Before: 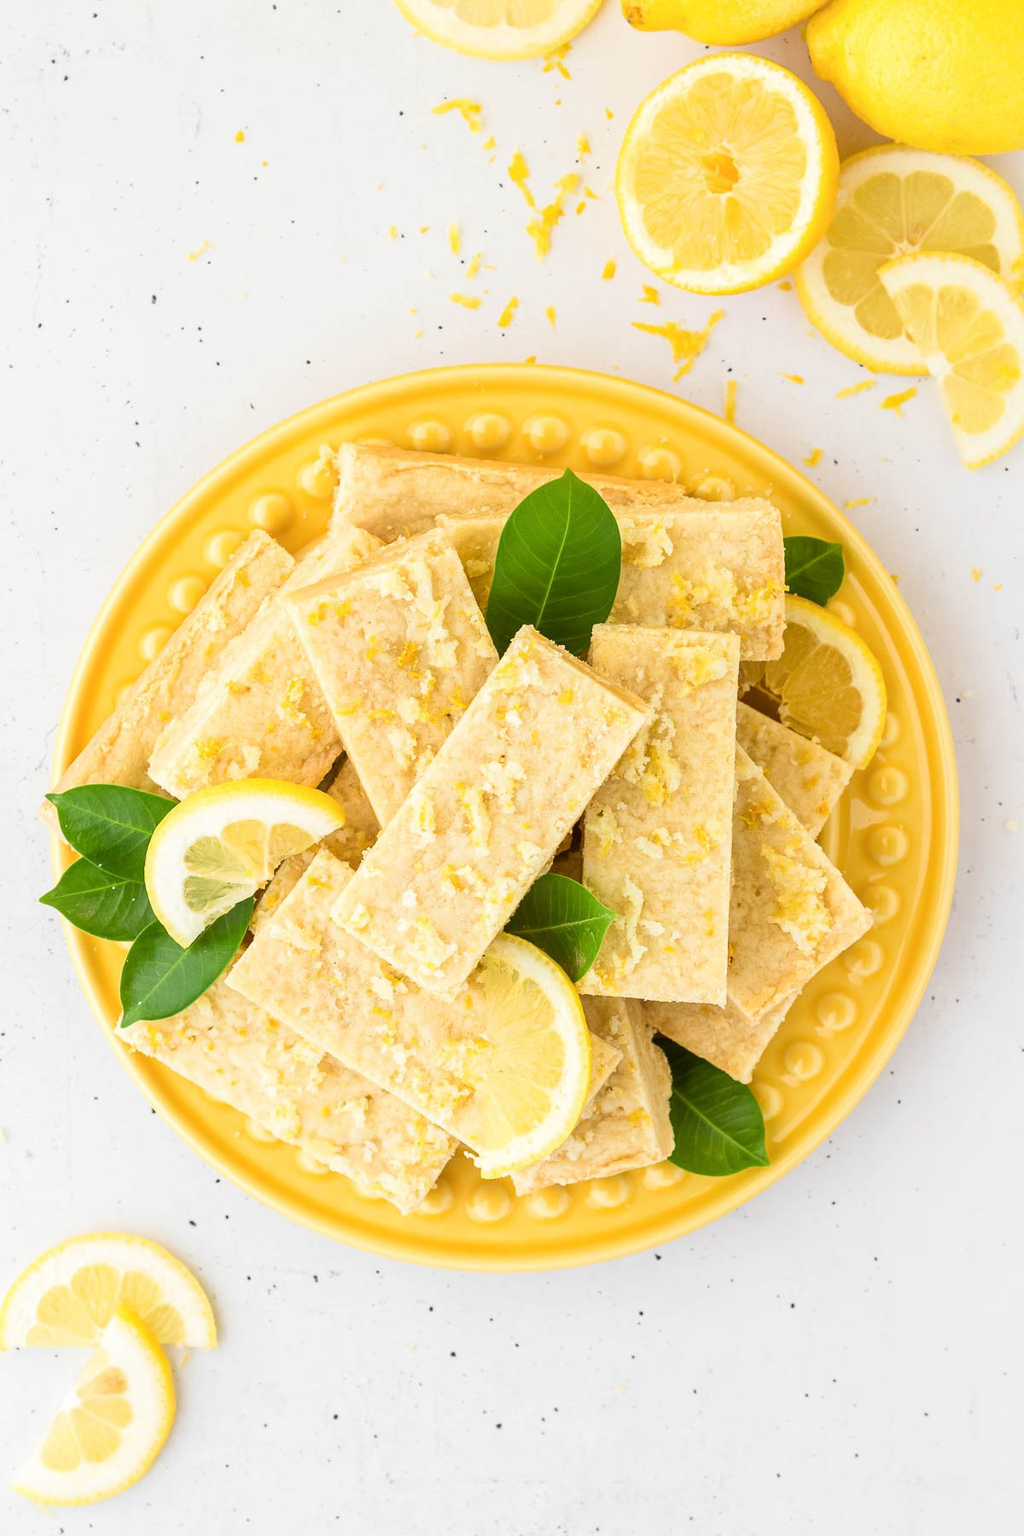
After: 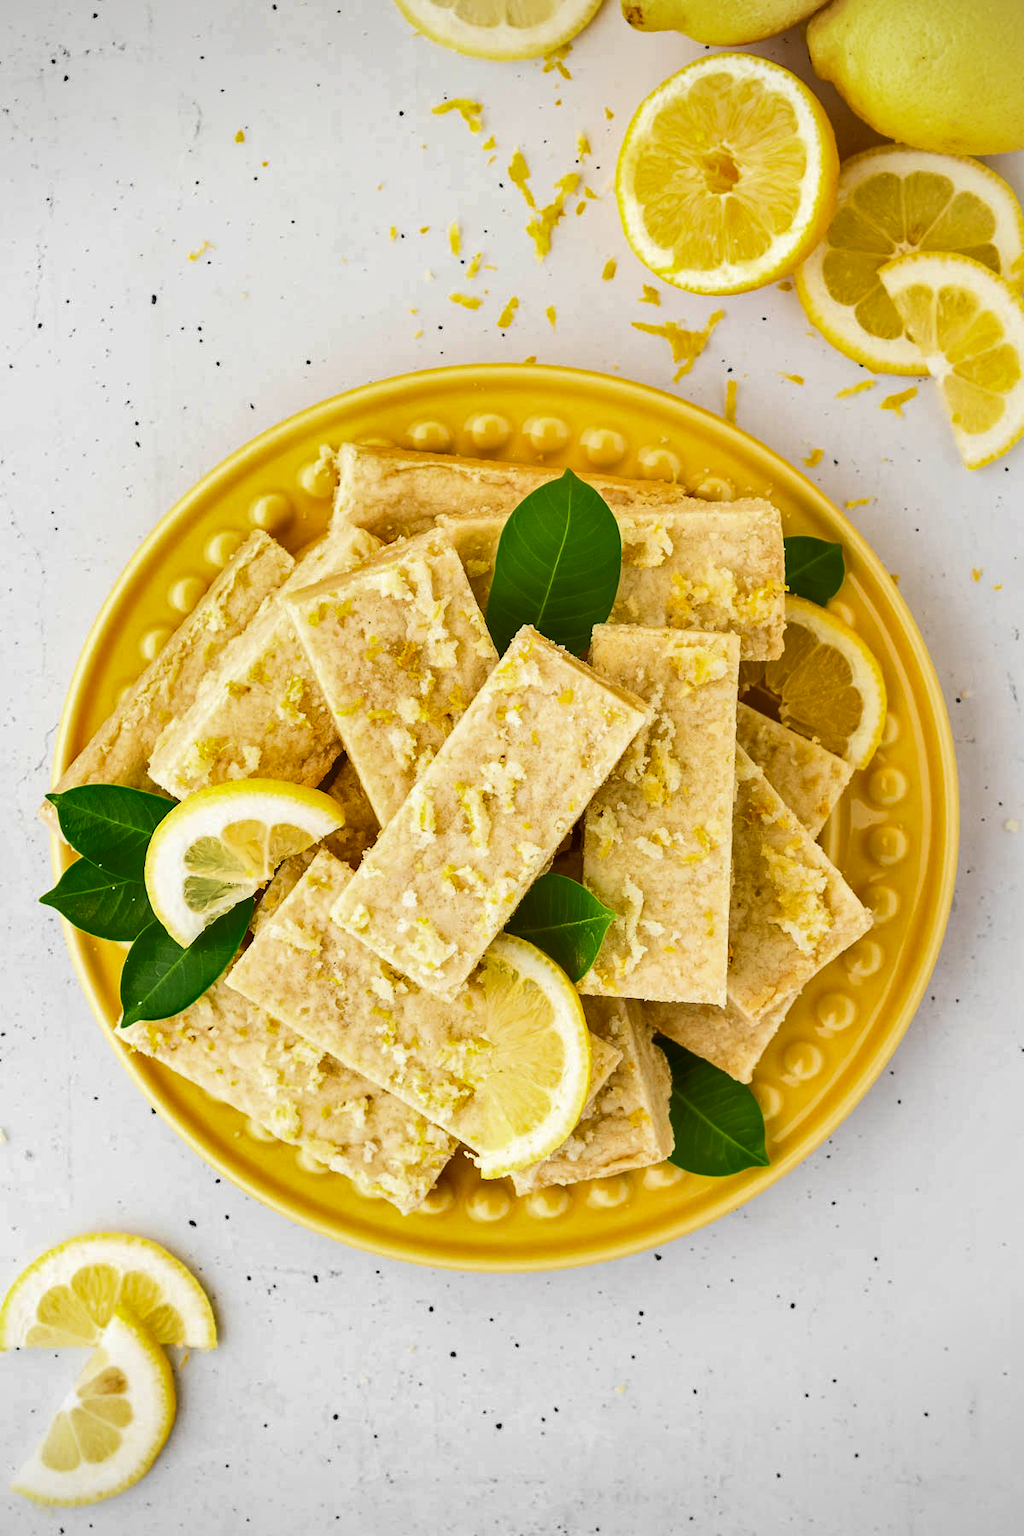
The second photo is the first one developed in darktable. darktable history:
shadows and highlights: shadows 73.63, highlights -60.83, soften with gaussian
vignetting: fall-off start 100.32%, fall-off radius 70.54%, width/height ratio 1.175
